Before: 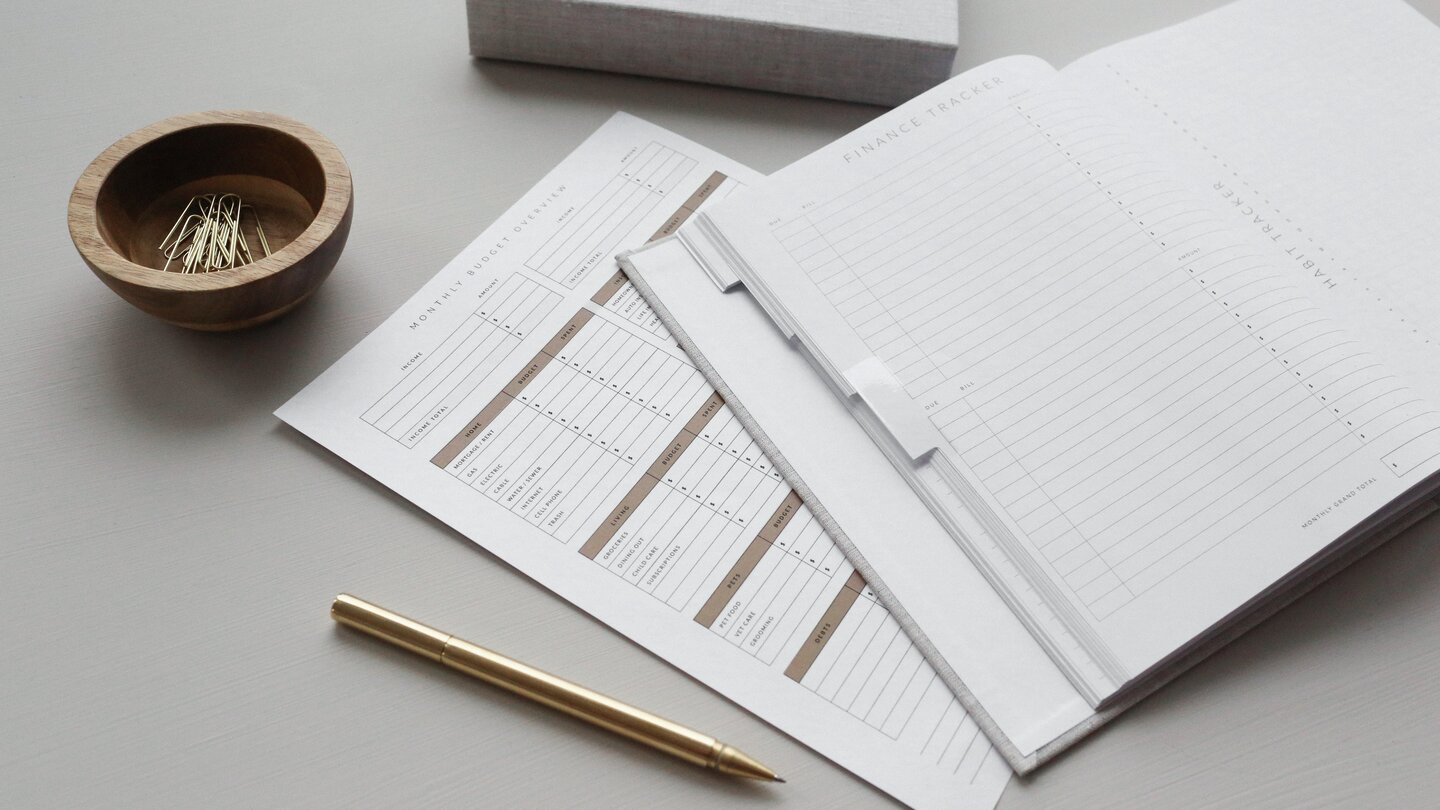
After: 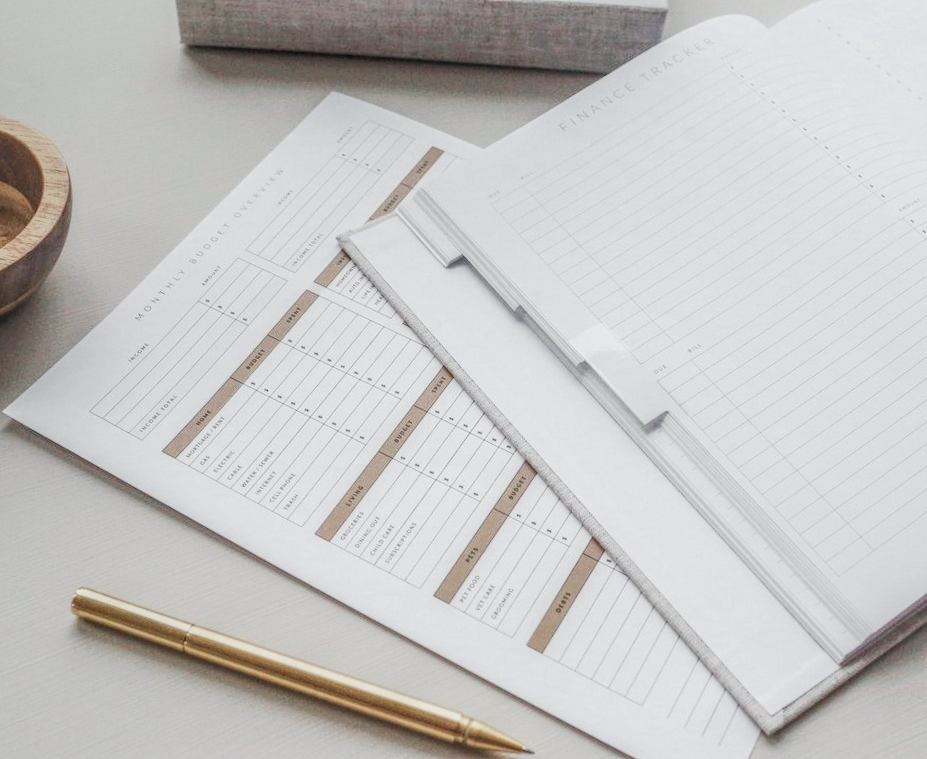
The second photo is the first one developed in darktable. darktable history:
exposure: exposure 0.661 EV, compensate highlight preservation false
tone equalizer: on, module defaults
local contrast: highlights 20%, shadows 30%, detail 200%, midtone range 0.2
crop and rotate: left 17.732%, right 15.423%
filmic rgb: black relative exposure -7.65 EV, white relative exposure 4.56 EV, hardness 3.61
rotate and perspective: rotation -3°, crop left 0.031, crop right 0.968, crop top 0.07, crop bottom 0.93
contrast brightness saturation: contrast 0.15, brightness -0.01, saturation 0.1
